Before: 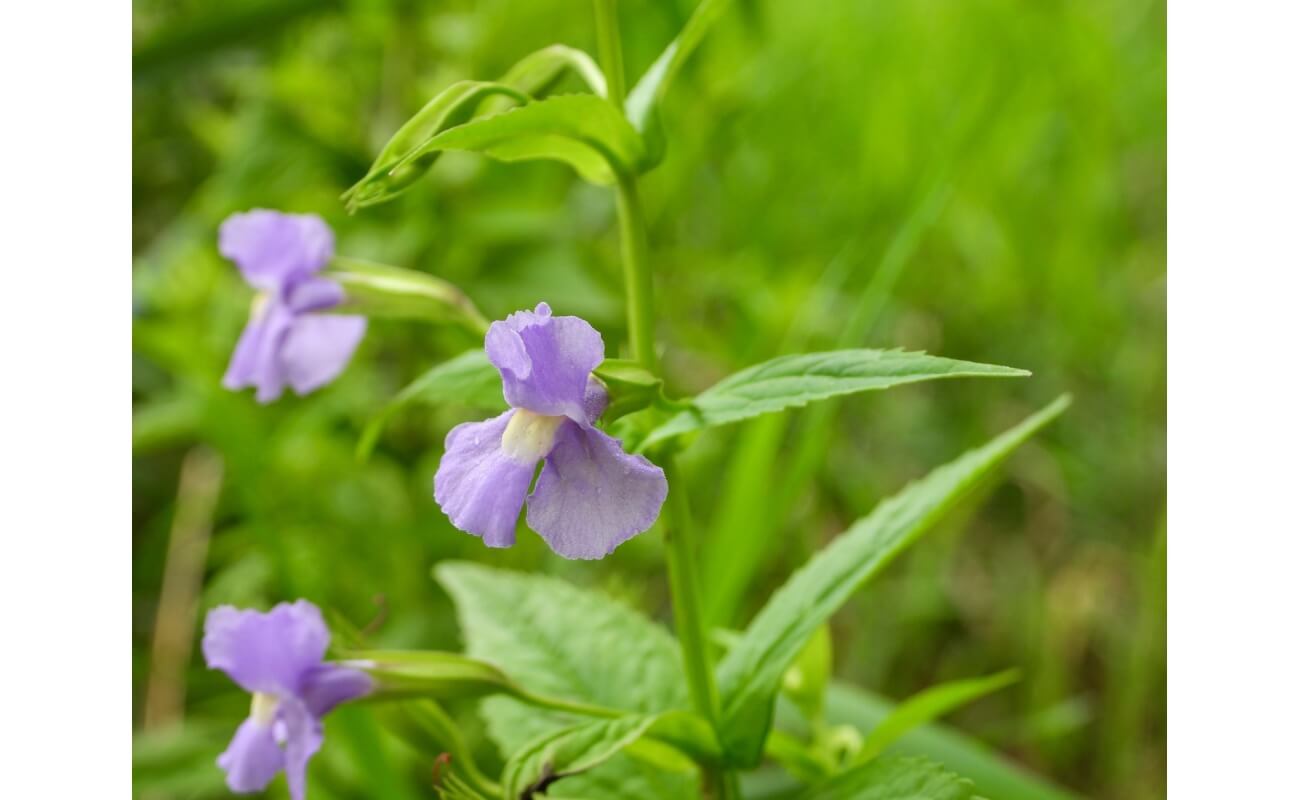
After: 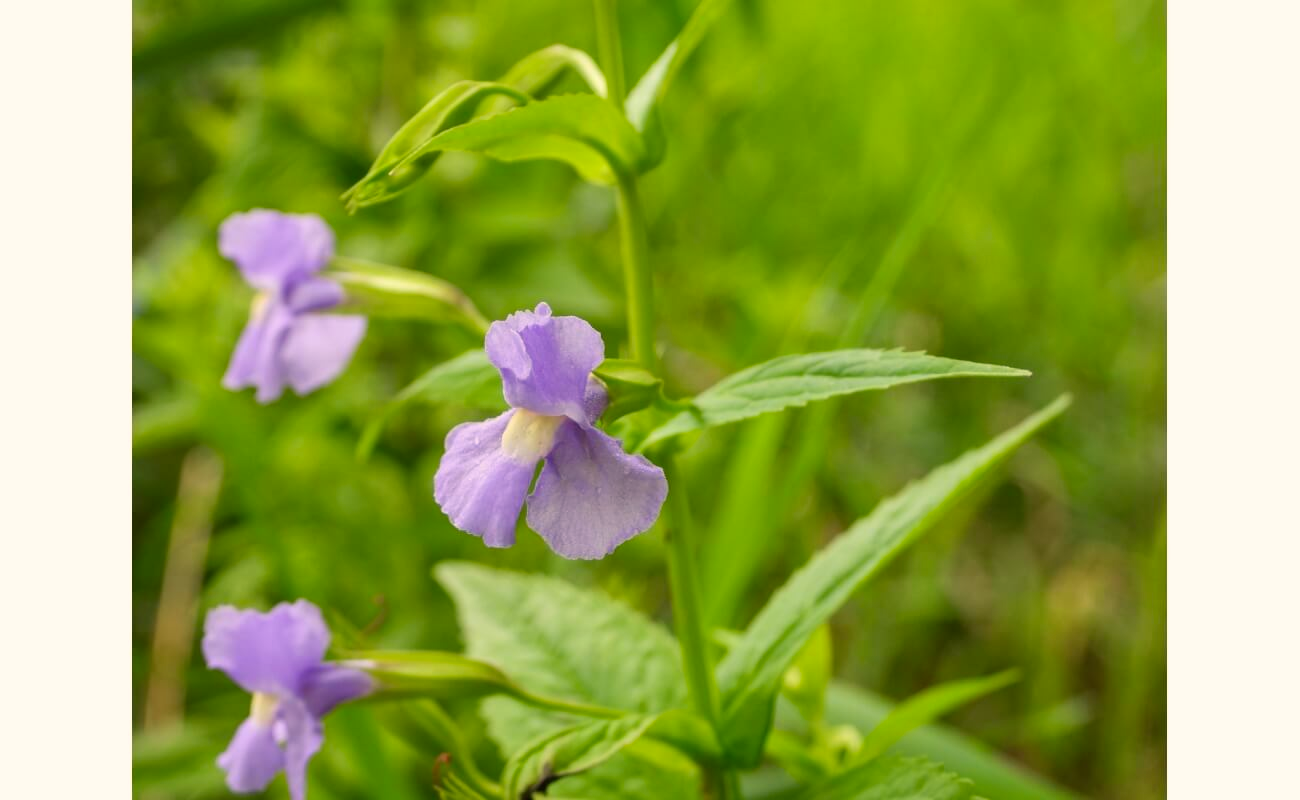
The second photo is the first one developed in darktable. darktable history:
color balance rgb: highlights gain › chroma 2.898%, highlights gain › hue 60.56°, perceptual saturation grading › global saturation -0.09%, global vibrance 20%
local contrast: mode bilateral grid, contrast 15, coarseness 36, detail 105%, midtone range 0.2
